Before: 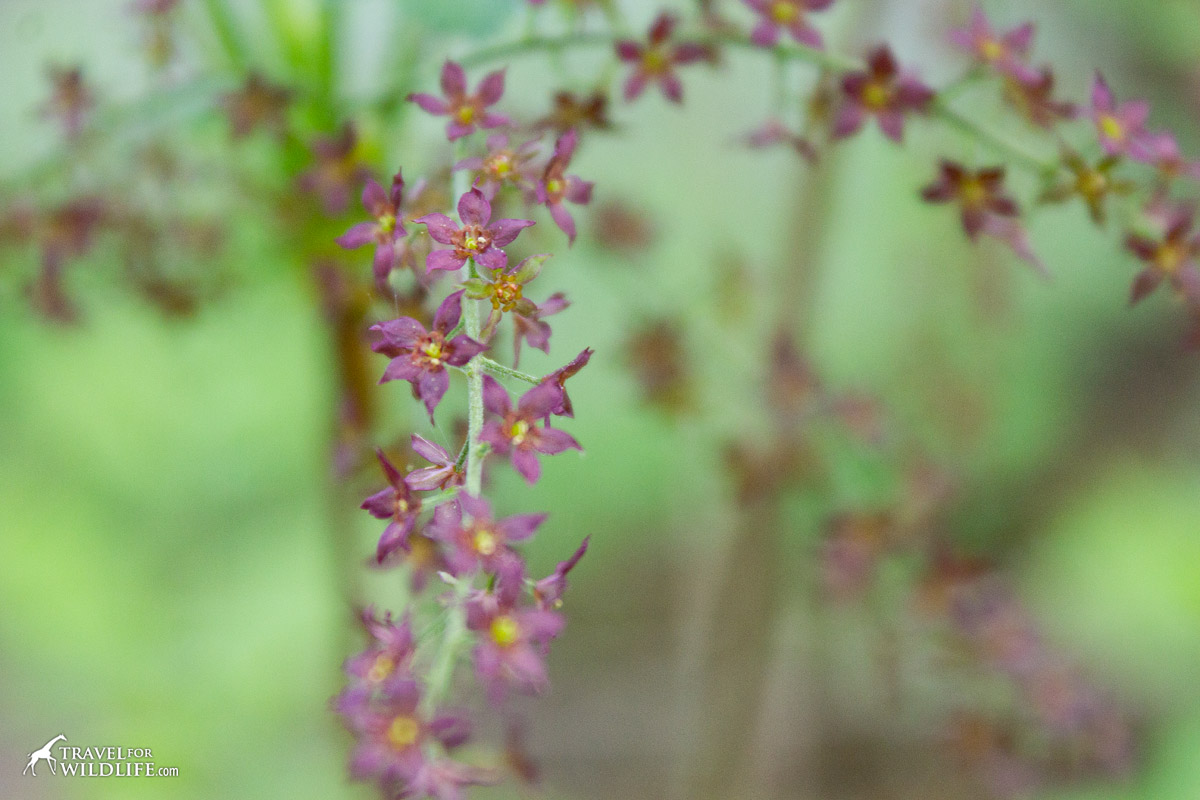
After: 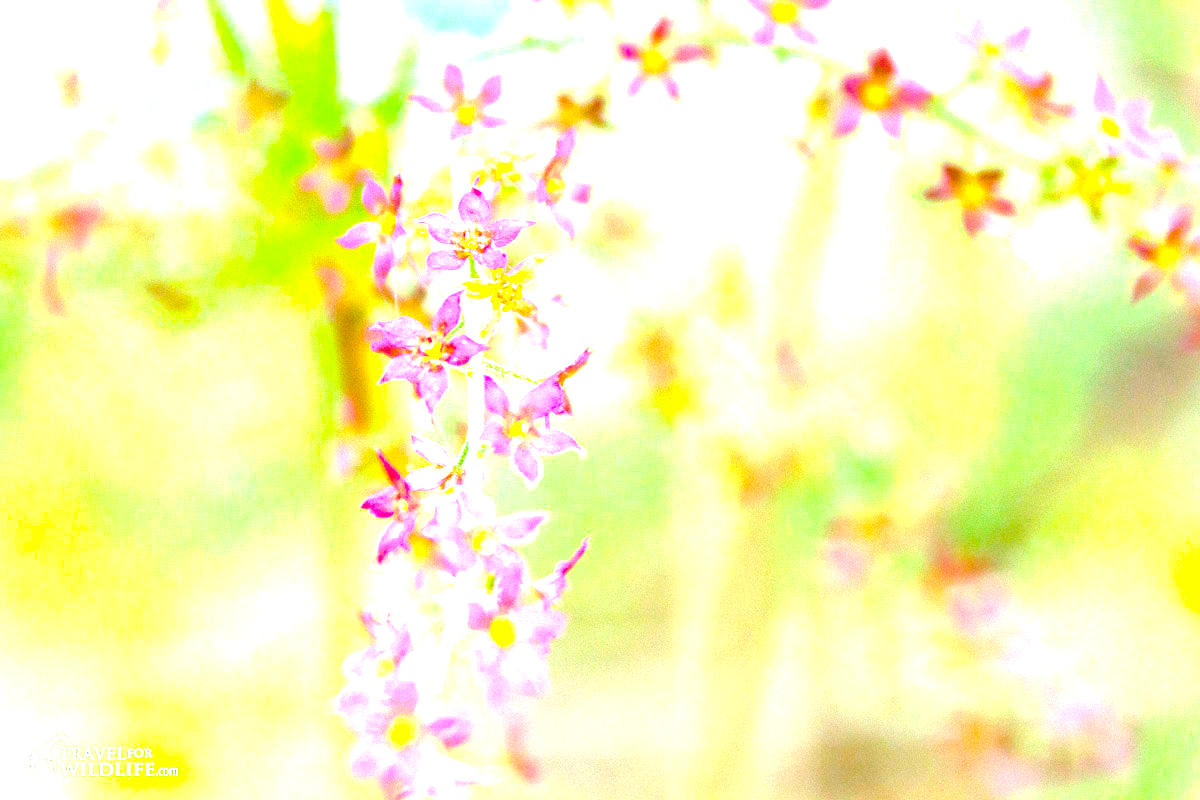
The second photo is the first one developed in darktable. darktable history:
exposure: black level correction 0, exposure 1.464 EV, compensate highlight preservation false
contrast brightness saturation: brightness 0.116
color balance rgb: power › hue 174.5°, global offset › luminance 0.253%, linear chroma grading › global chroma 14.825%, perceptual saturation grading › global saturation 40.233%, perceptual saturation grading › highlights -25.368%, perceptual saturation grading › mid-tones 34.418%, perceptual saturation grading › shadows 35.622%, perceptual brilliance grading › global brilliance 30.377%
